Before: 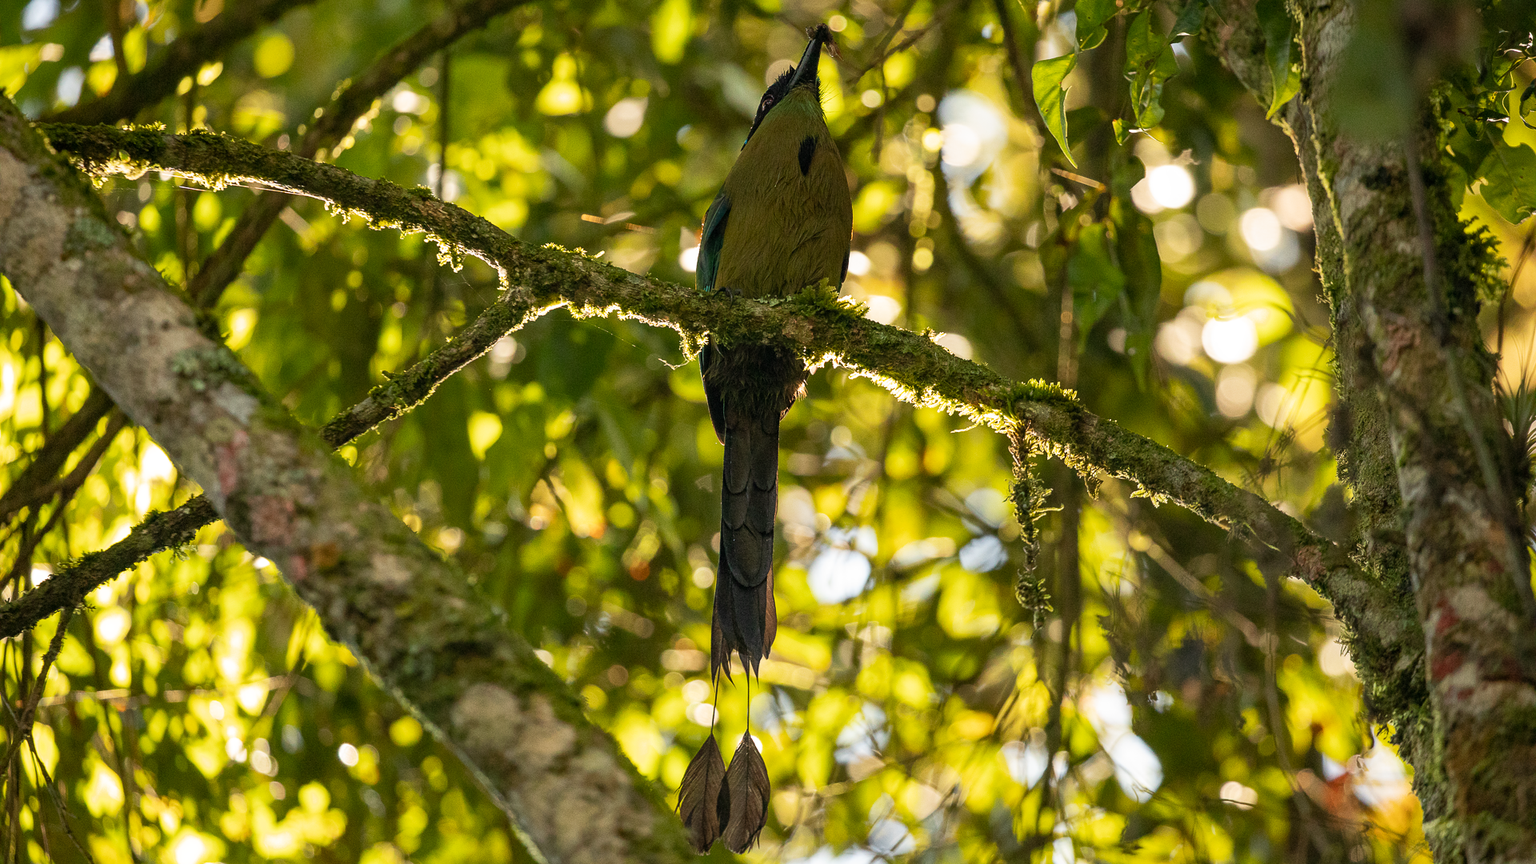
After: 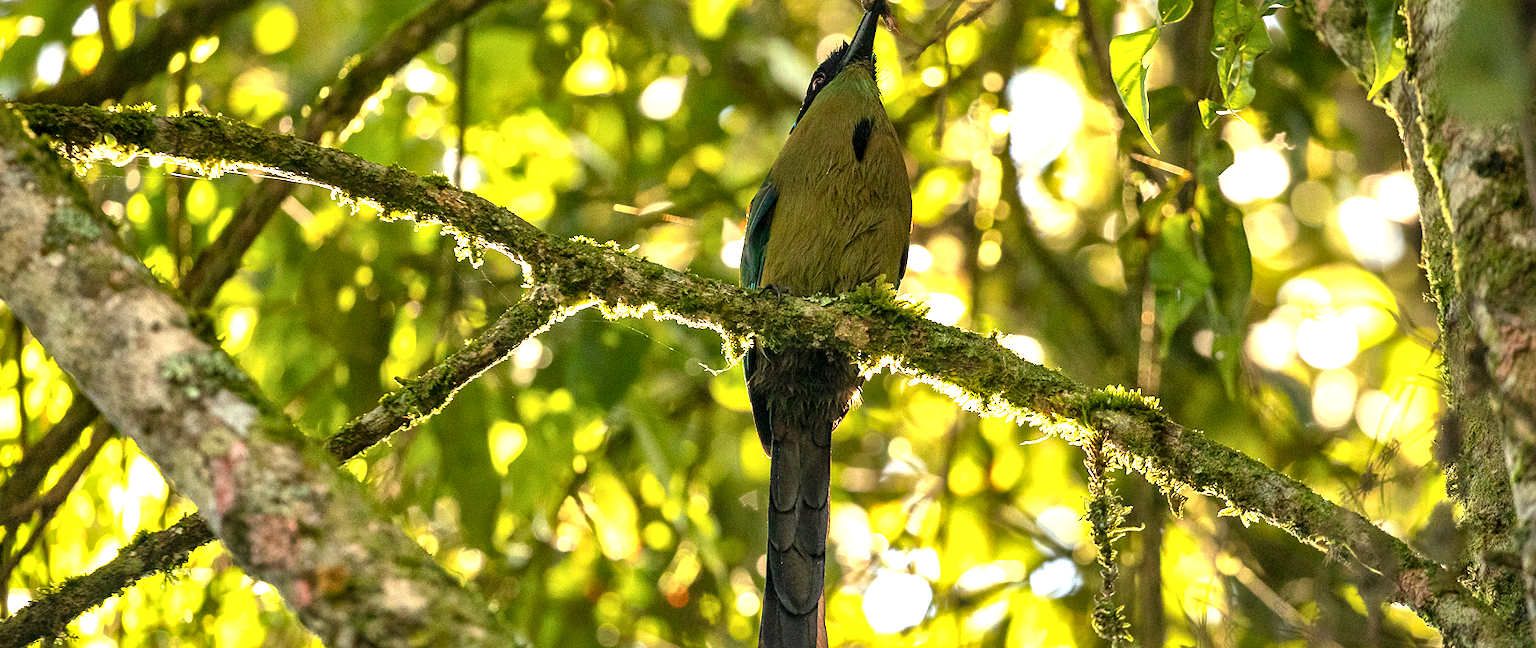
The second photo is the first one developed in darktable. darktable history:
exposure: black level correction 0, exposure 1.097 EV, compensate highlight preservation false
crop: left 1.567%, top 3.407%, right 7.563%, bottom 28.413%
local contrast: mode bilateral grid, contrast 19, coarseness 49, detail 150%, midtone range 0.2
tone equalizer: edges refinement/feathering 500, mask exposure compensation -1.57 EV, preserve details no
